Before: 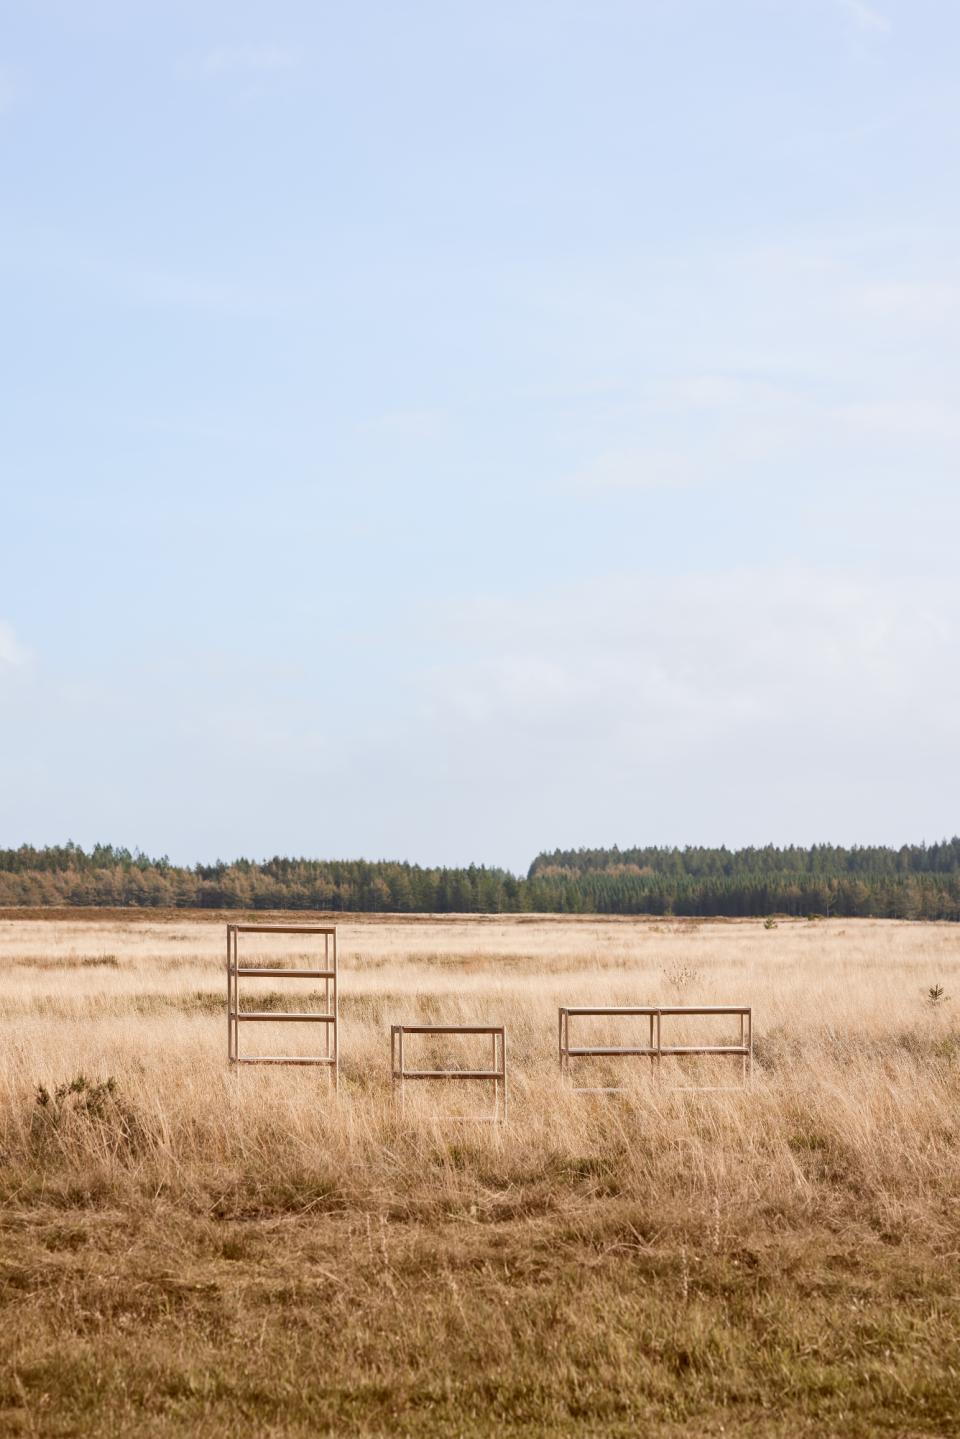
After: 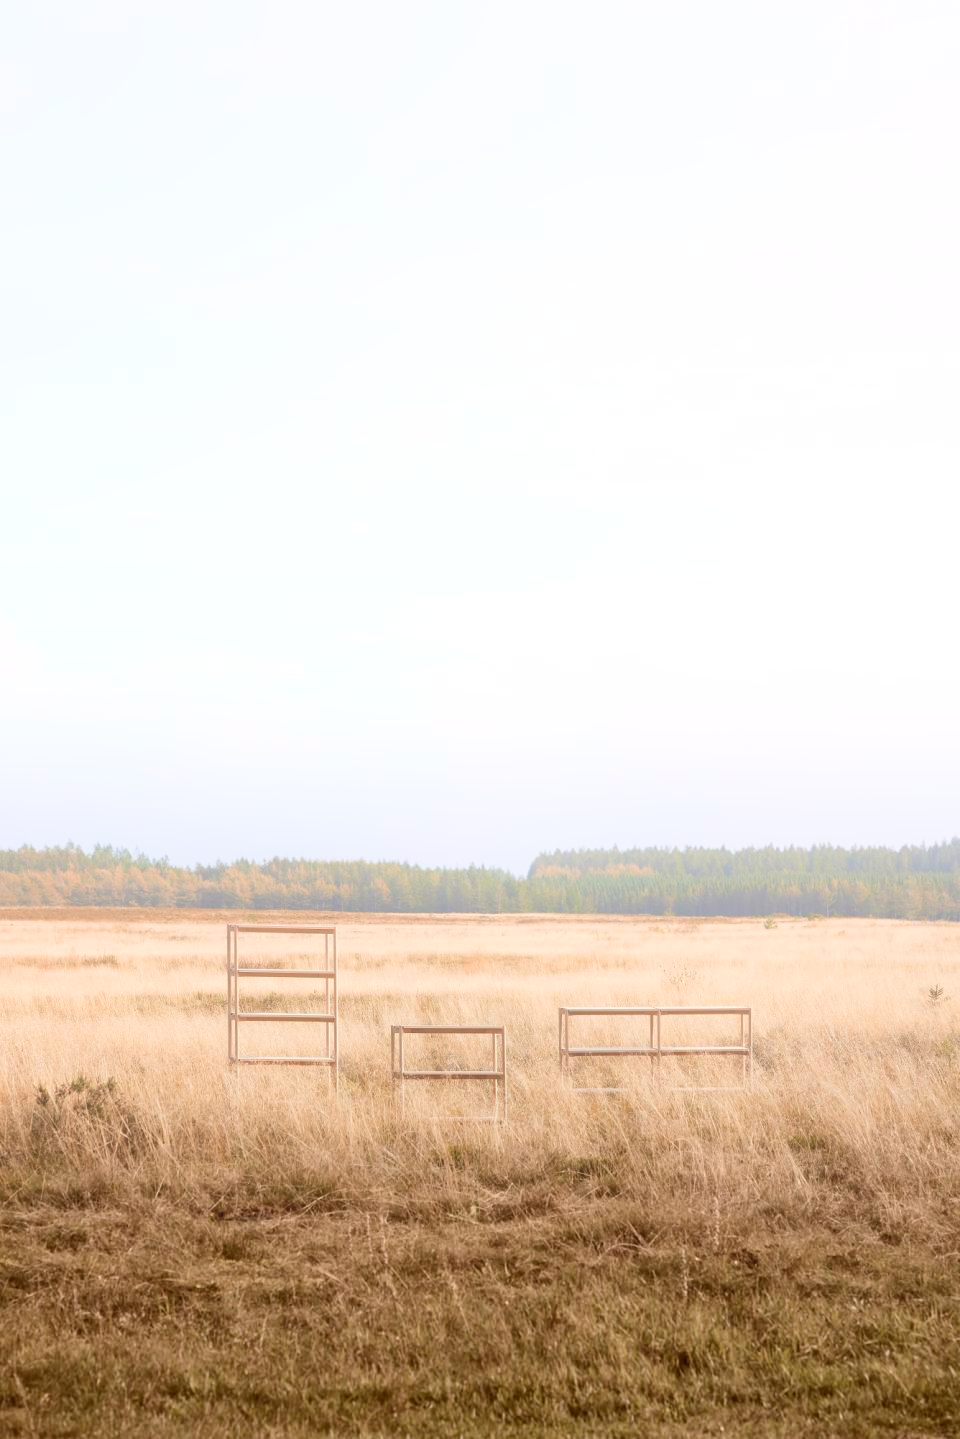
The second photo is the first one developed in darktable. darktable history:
bloom: on, module defaults
graduated density: density 0.38 EV, hardness 21%, rotation -6.11°, saturation 32%
